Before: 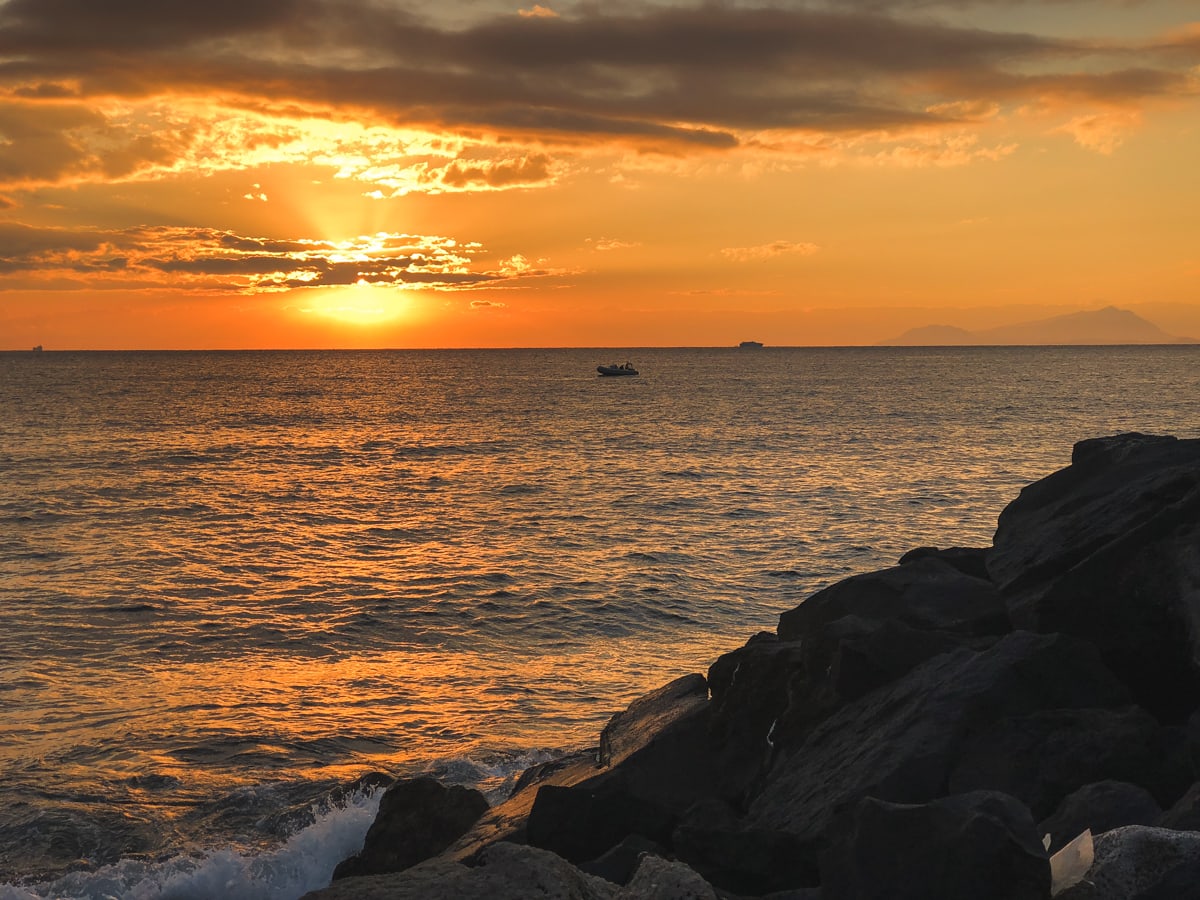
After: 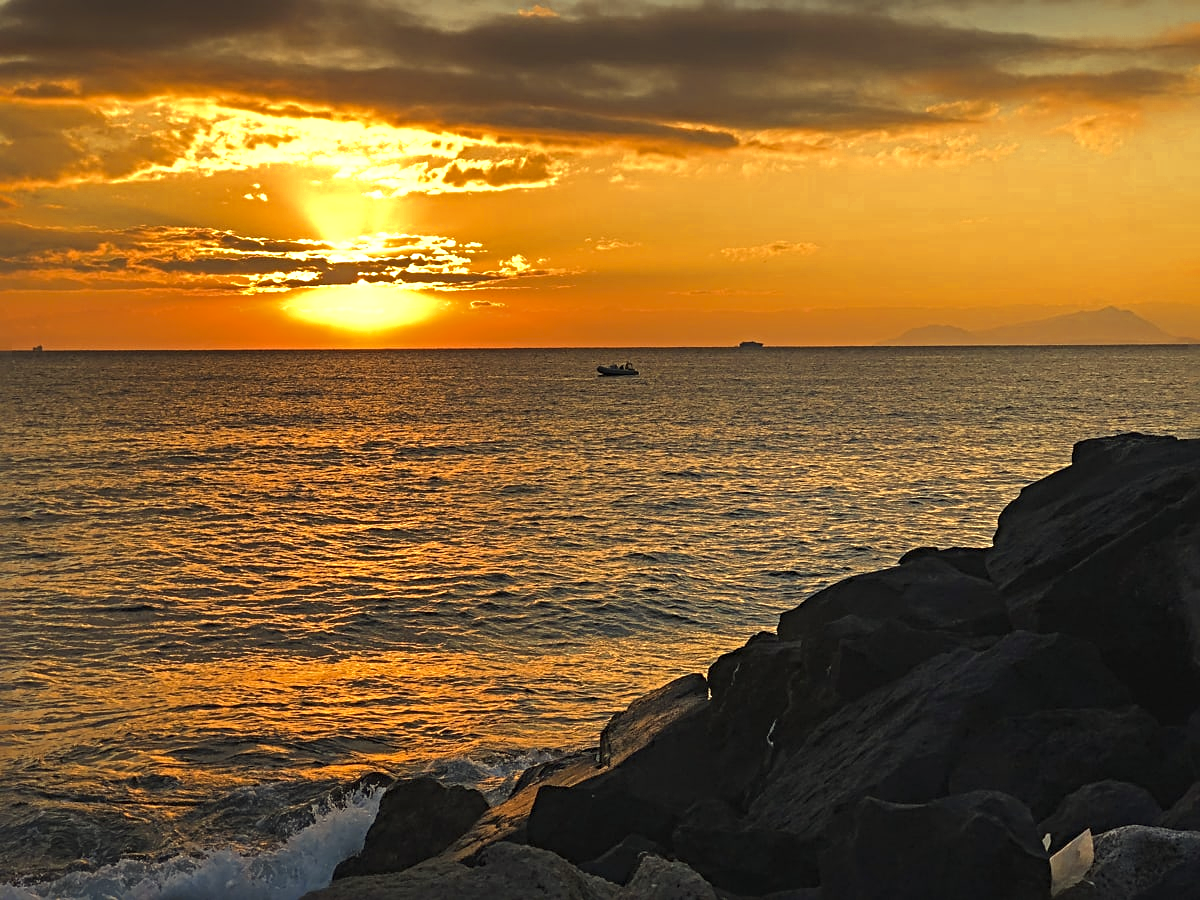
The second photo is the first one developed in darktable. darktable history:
color correction: highlights a* -4.28, highlights b* 6.53
sharpen: radius 4.883
color zones: curves: ch0 [(0, 0.485) (0.178, 0.476) (0.261, 0.623) (0.411, 0.403) (0.708, 0.603) (0.934, 0.412)]; ch1 [(0.003, 0.485) (0.149, 0.496) (0.229, 0.584) (0.326, 0.551) (0.484, 0.262) (0.757, 0.643)]
